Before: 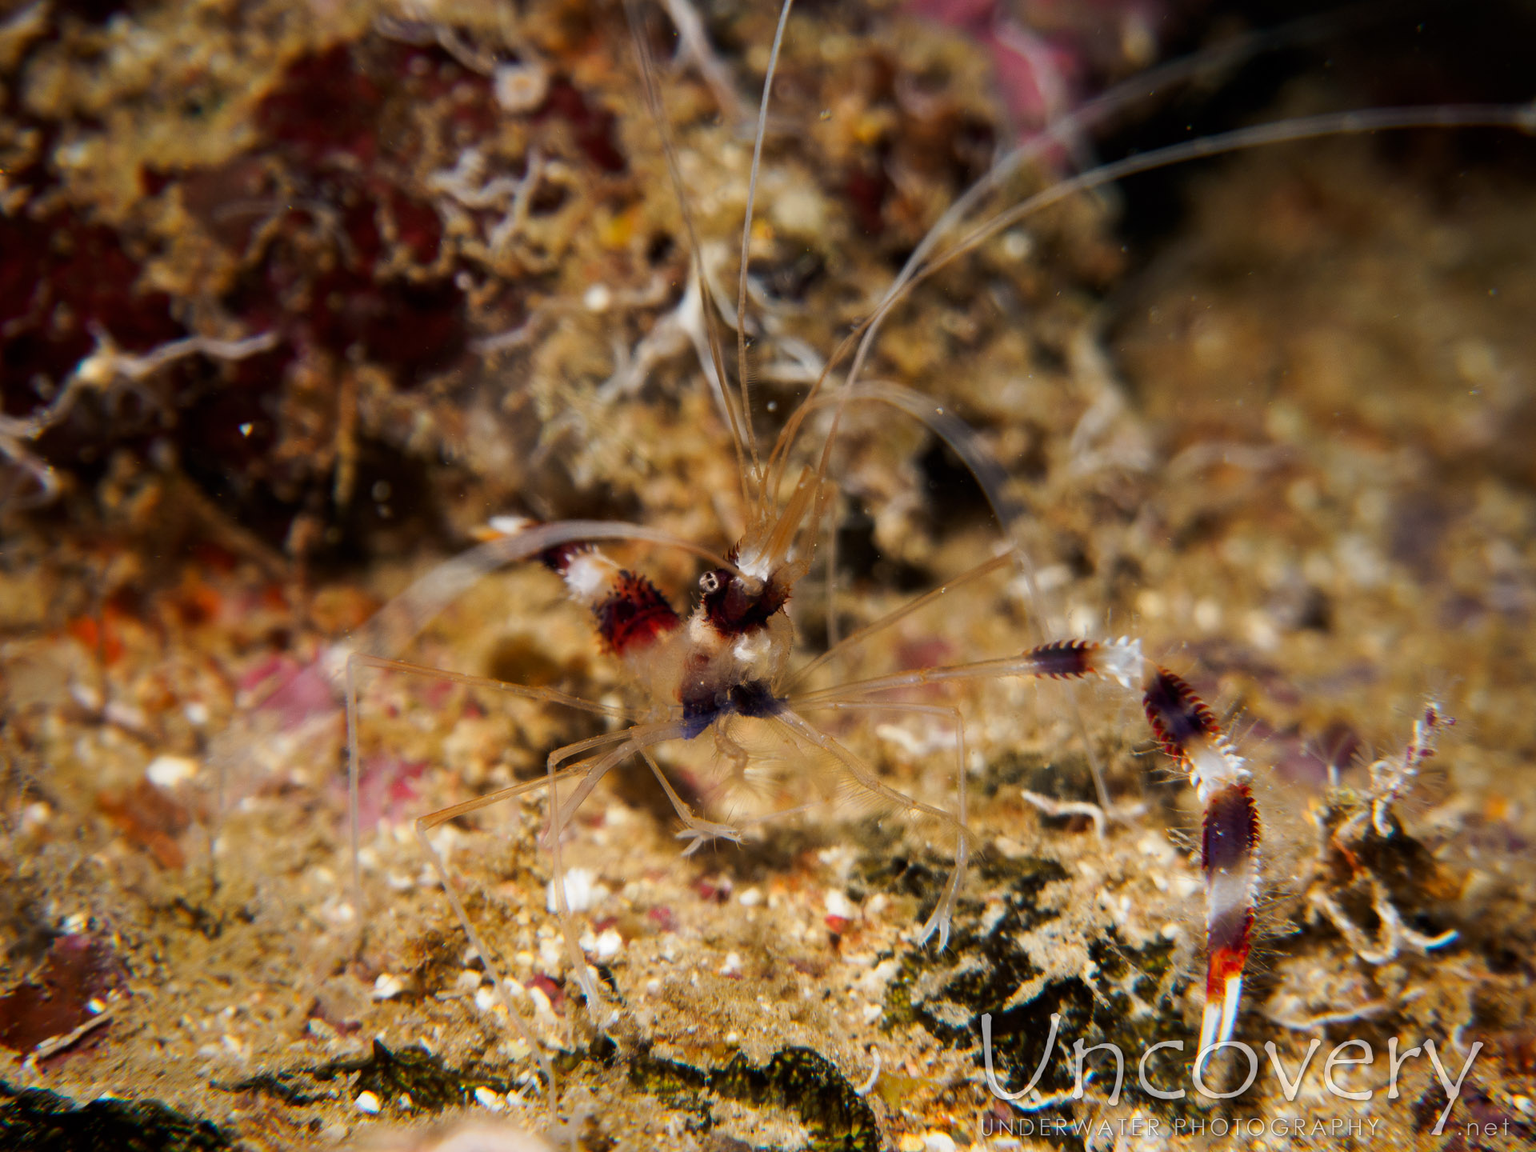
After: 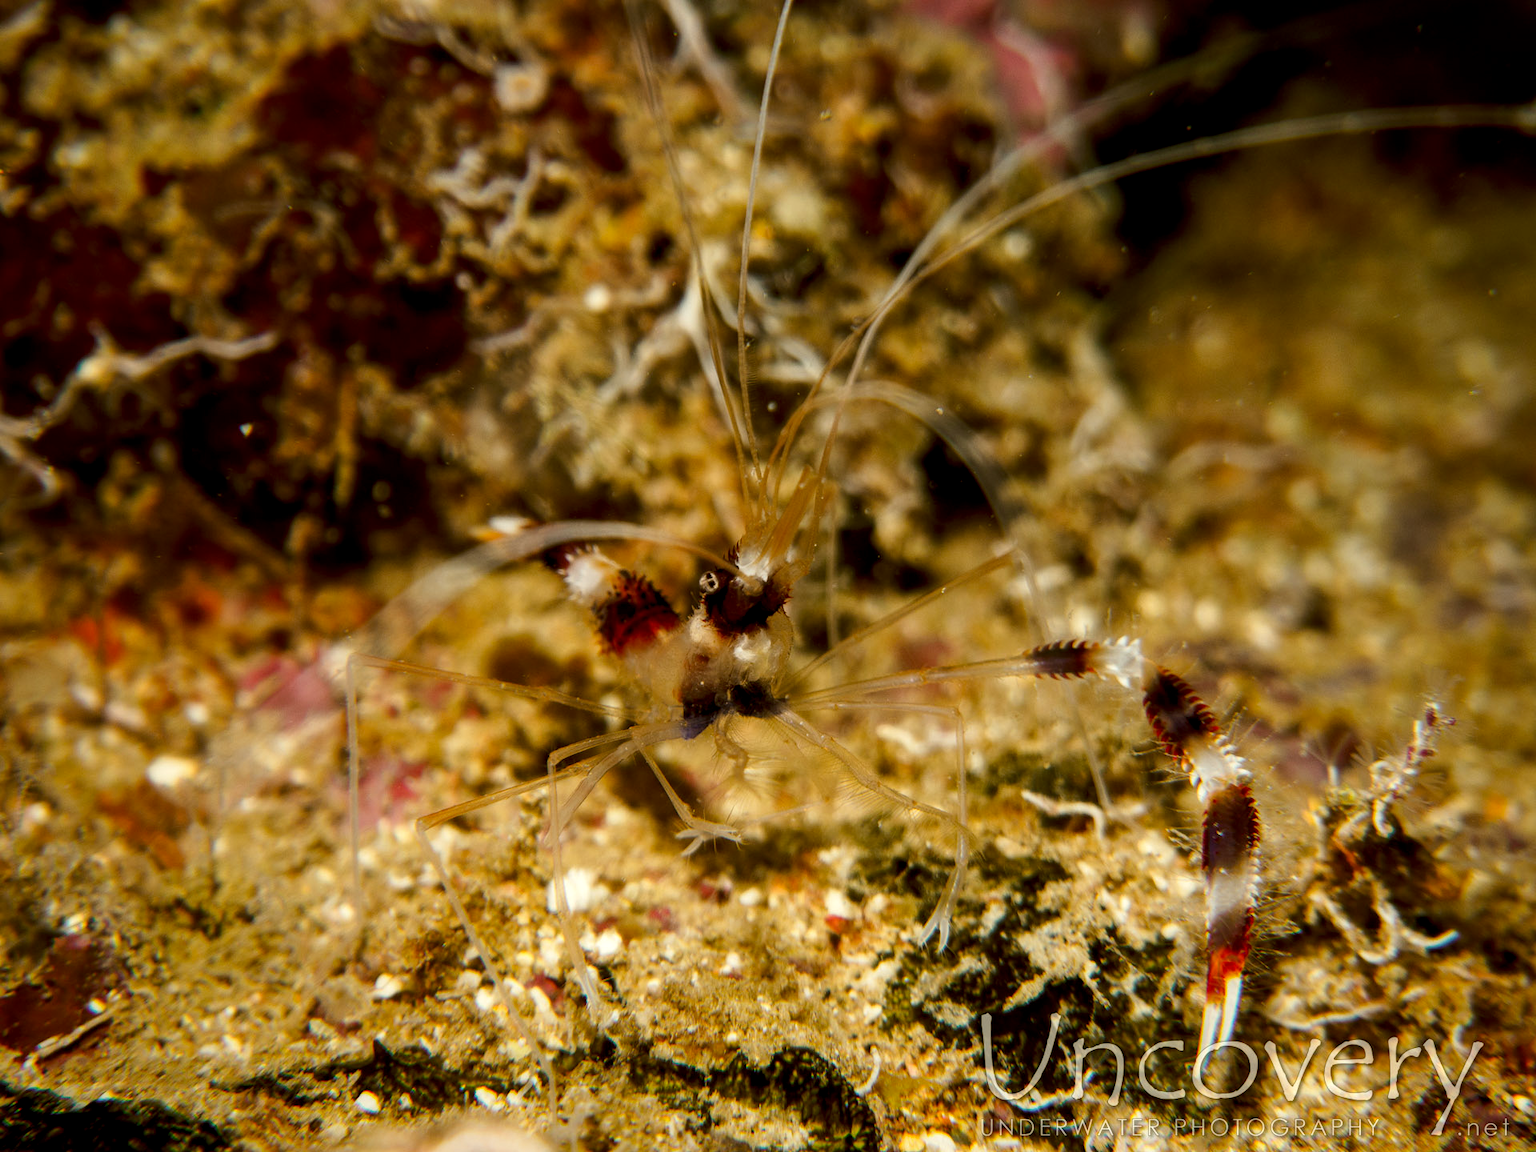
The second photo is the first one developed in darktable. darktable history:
local contrast: shadows 92%, midtone range 0.5
color correction: highlights a* -1.28, highlights b* 10.55, shadows a* 0.29, shadows b* 19.23
